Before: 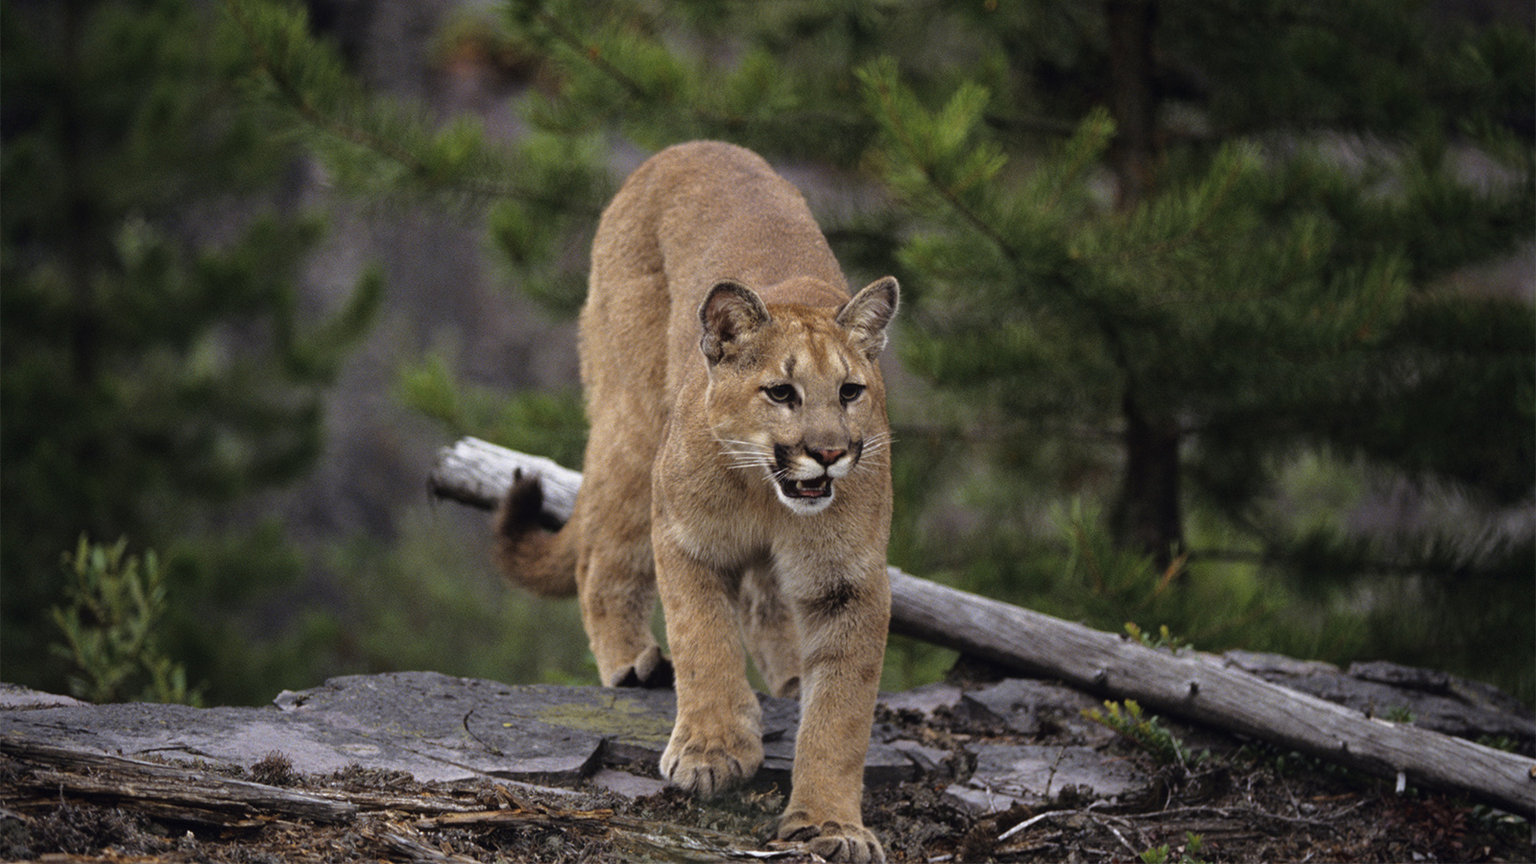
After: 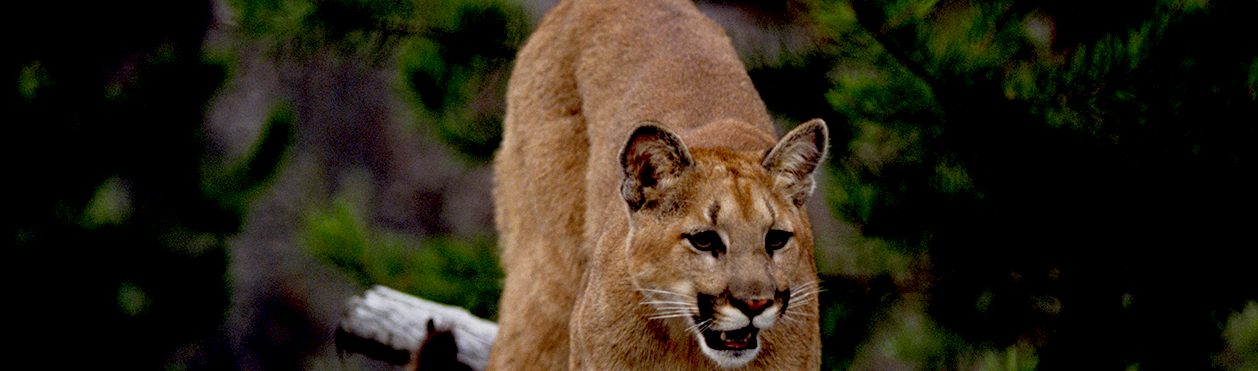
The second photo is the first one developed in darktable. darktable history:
crop: left 6.845%, top 18.799%, right 14.492%, bottom 39.943%
exposure: black level correction 0.044, exposure -0.232 EV, compensate exposure bias true, compensate highlight preservation false
